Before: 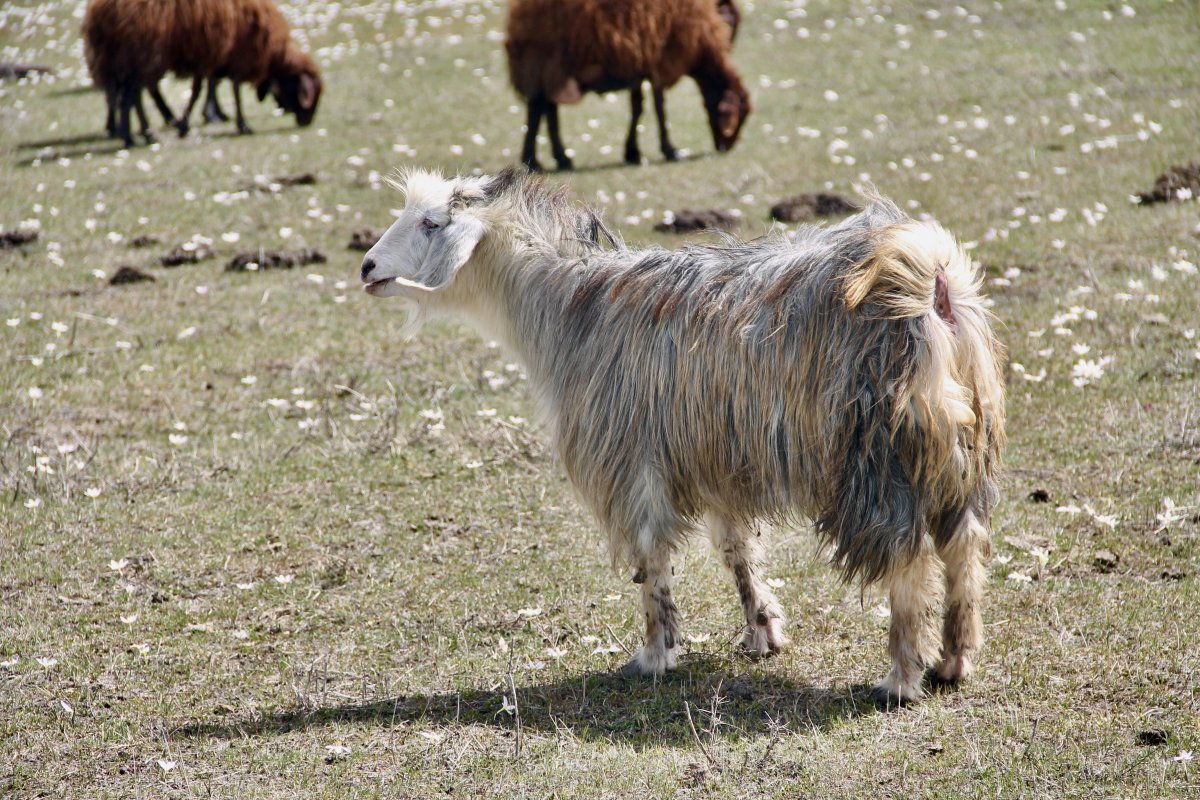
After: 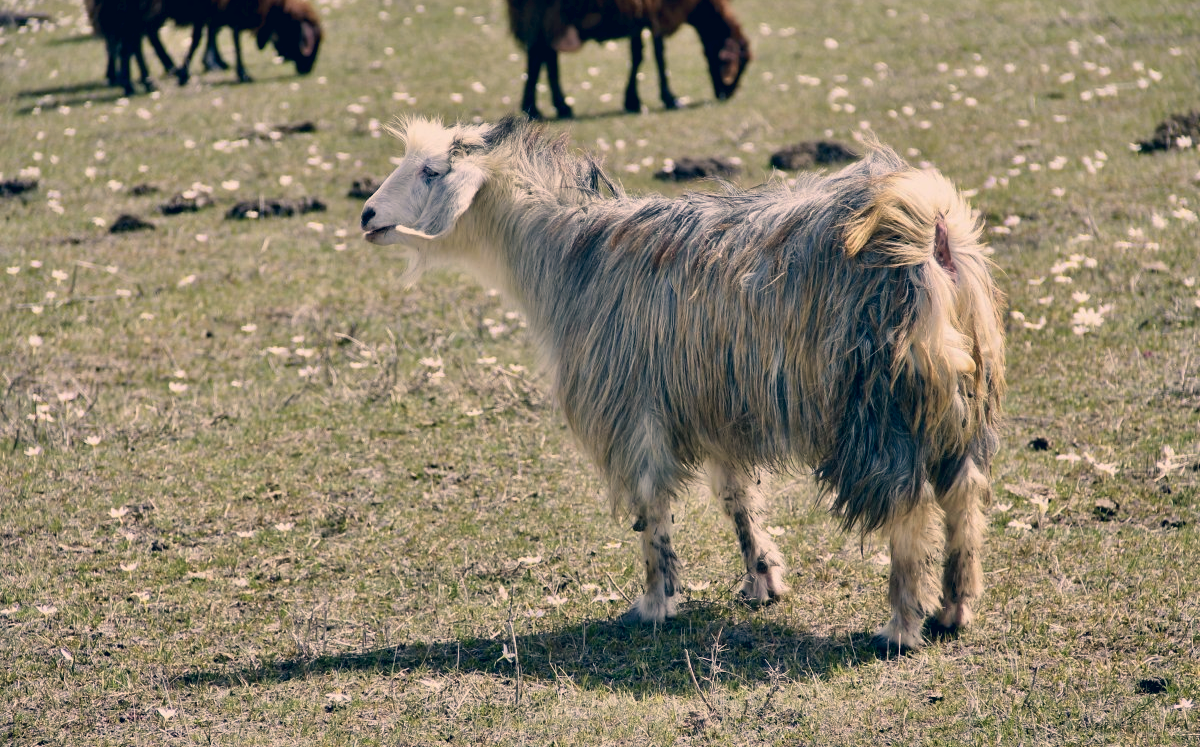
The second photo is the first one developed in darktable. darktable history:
tone curve: curves: ch0 [(0, 0) (0.003, 0.014) (0.011, 0.019) (0.025, 0.029) (0.044, 0.047) (0.069, 0.071) (0.1, 0.101) (0.136, 0.131) (0.177, 0.166) (0.224, 0.212) (0.277, 0.263) (0.335, 0.32) (0.399, 0.387) (0.468, 0.459) (0.543, 0.541) (0.623, 0.626) (0.709, 0.717) (0.801, 0.813) (0.898, 0.909) (1, 1)], preserve colors none
color correction: highlights a* 10.37, highlights b* 14.76, shadows a* -10.38, shadows b* -15.06
exposure: black level correction 0.006, exposure -0.223 EV, compensate highlight preservation false
crop and rotate: top 6.572%
